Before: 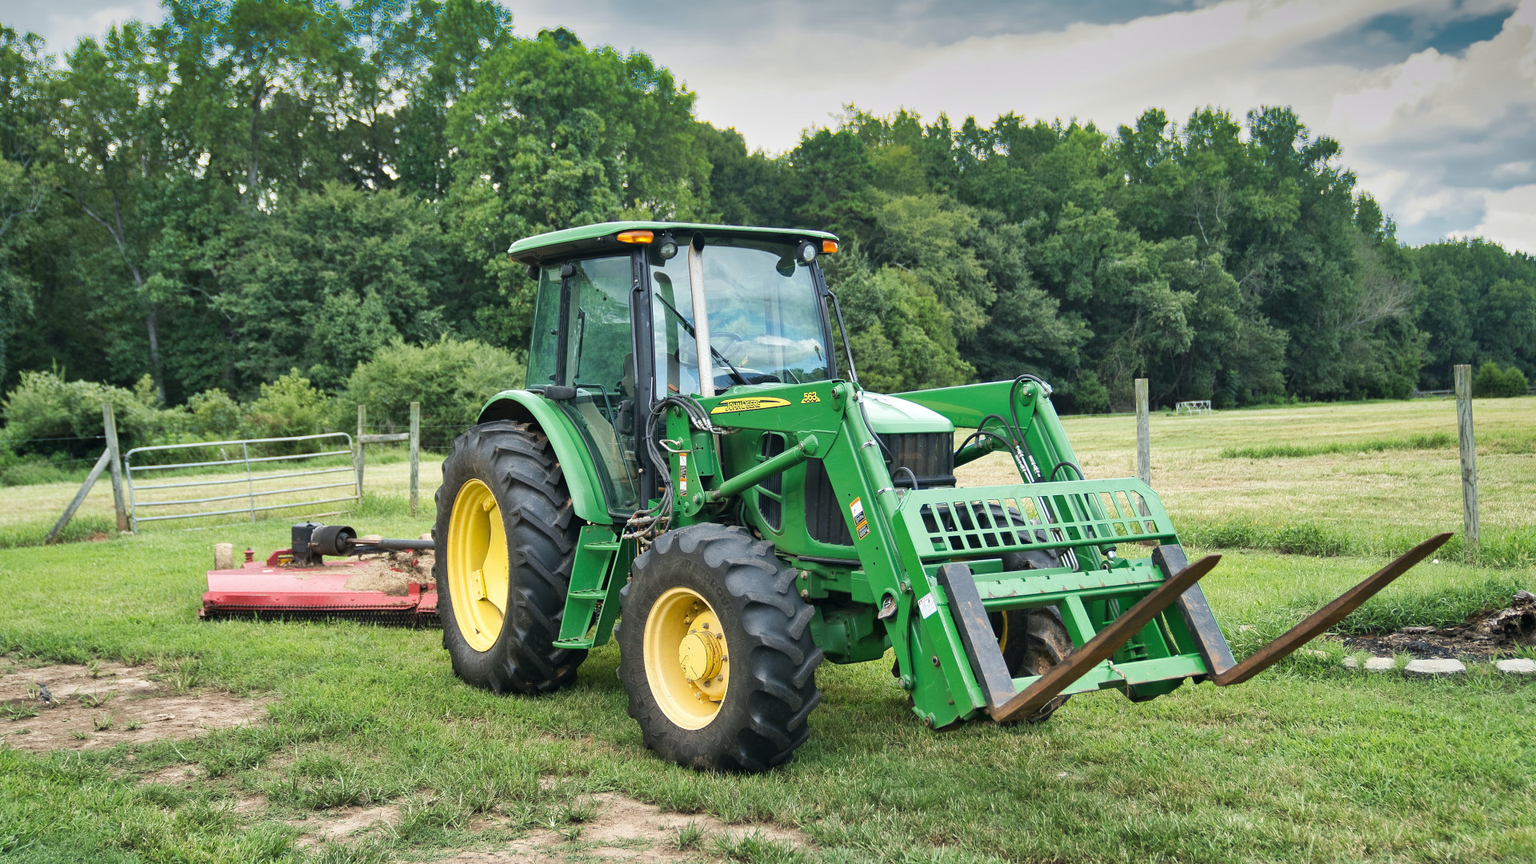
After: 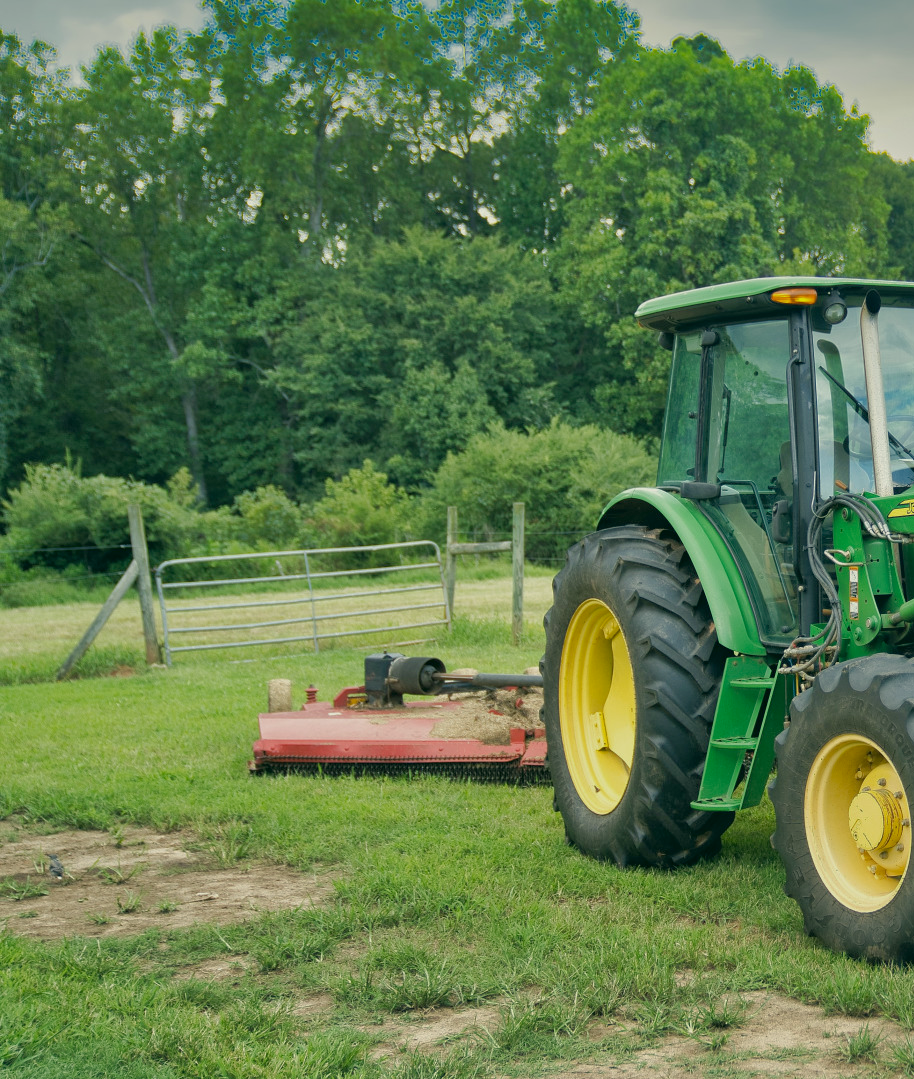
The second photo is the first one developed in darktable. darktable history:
crop and rotate: left 0.015%, top 0%, right 52.341%
color correction: highlights a* -0.541, highlights b* 9.43, shadows a* -9.22, shadows b* 0.607
tone equalizer: -8 EV 0.265 EV, -7 EV 0.429 EV, -6 EV 0.426 EV, -5 EV 0.235 EV, -3 EV -0.248 EV, -2 EV -0.447 EV, -1 EV -0.442 EV, +0 EV -0.228 EV, edges refinement/feathering 500, mask exposure compensation -1.57 EV, preserve details no
